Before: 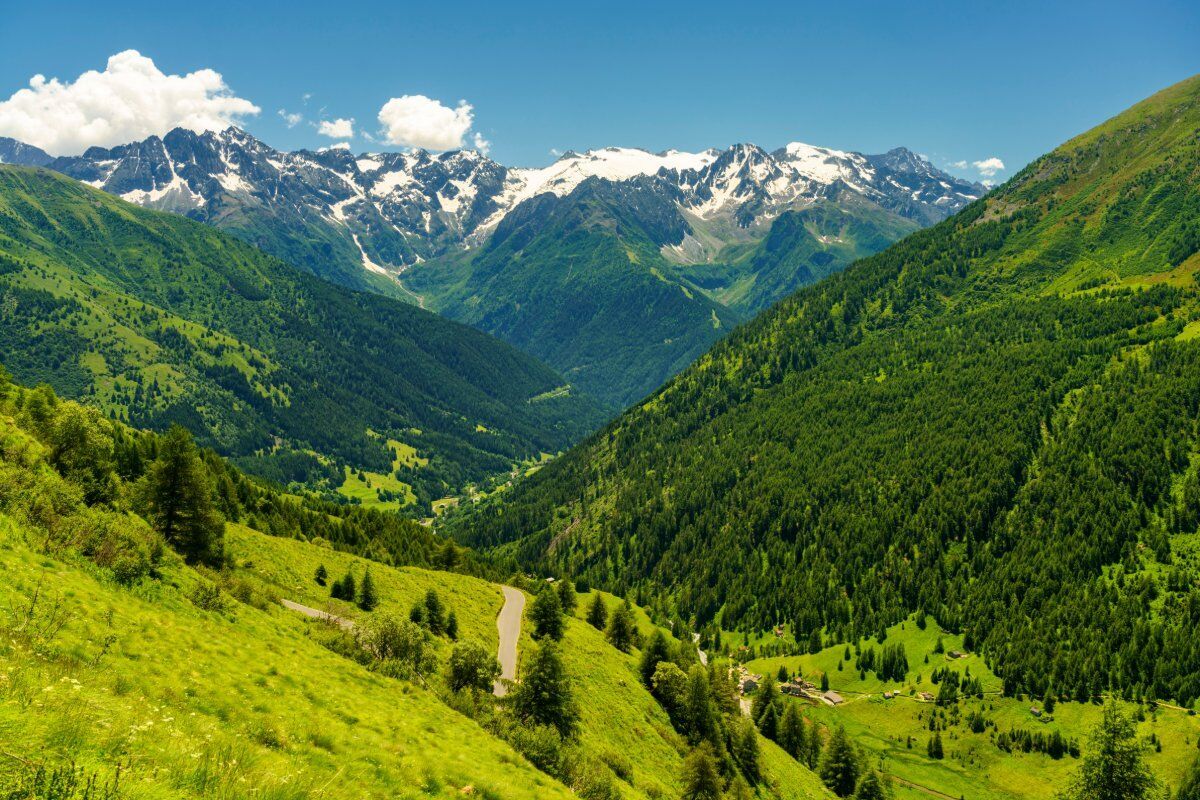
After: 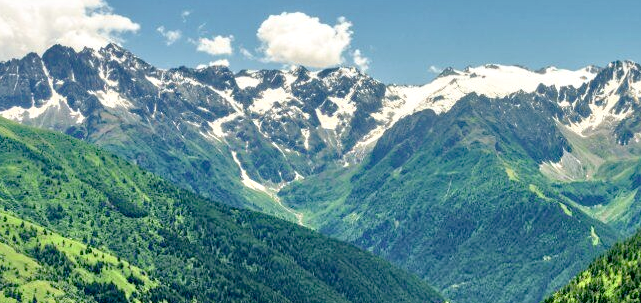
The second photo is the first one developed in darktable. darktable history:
exposure: black level correction 0.011, compensate highlight preservation false
haze removal: compatibility mode true, adaptive false
crop: left 10.096%, top 10.484%, right 36.445%, bottom 51.575%
tone equalizer: -7 EV 0.154 EV, -6 EV 0.577 EV, -5 EV 1.11 EV, -4 EV 1.34 EV, -3 EV 1.17 EV, -2 EV 0.6 EV, -1 EV 0.154 EV, mask exposure compensation -0.507 EV
contrast brightness saturation: contrast 0.113, saturation -0.16
color zones: curves: ch1 [(0.113, 0.438) (0.75, 0.5)]; ch2 [(0.12, 0.526) (0.75, 0.5)]
